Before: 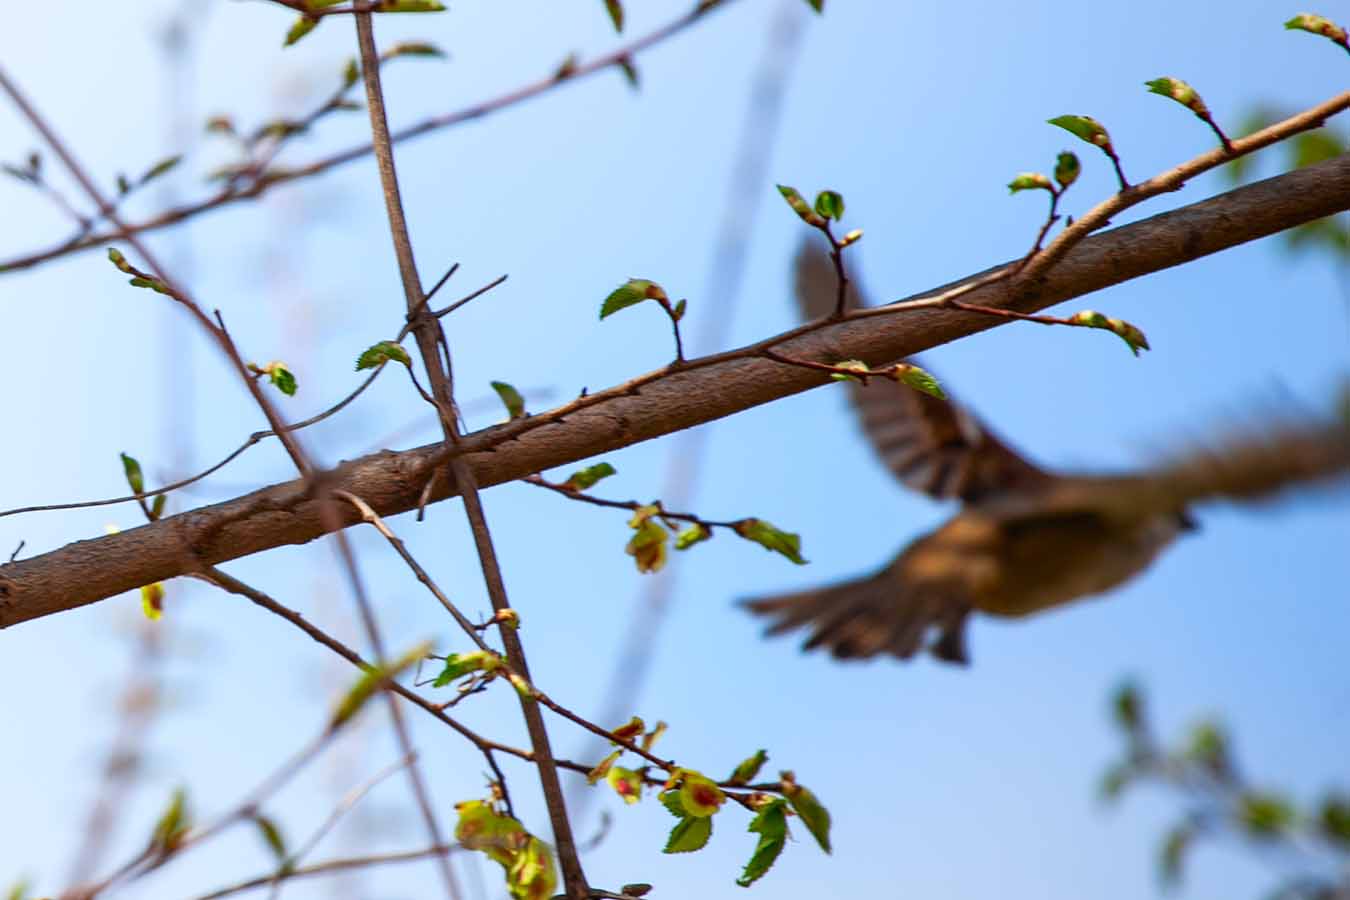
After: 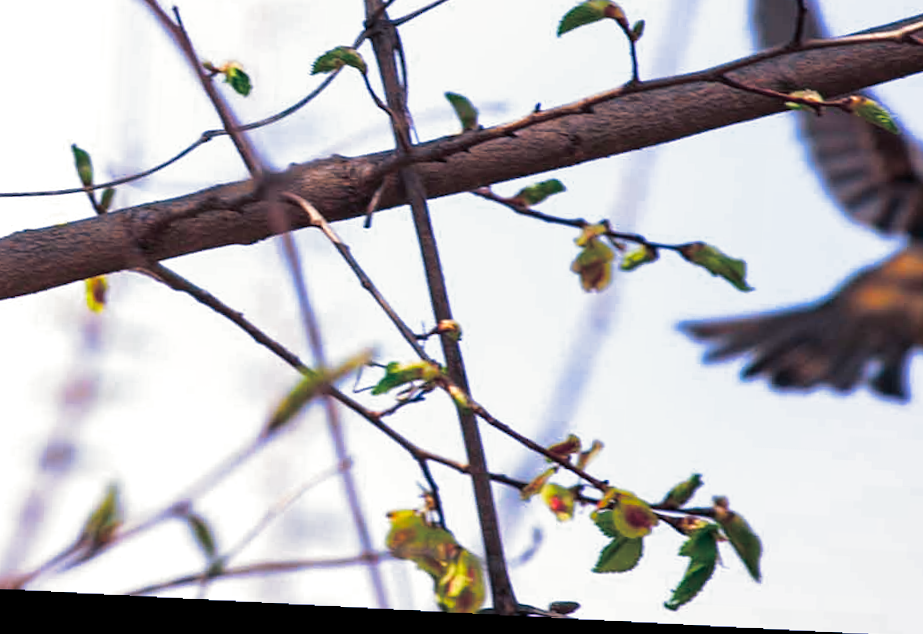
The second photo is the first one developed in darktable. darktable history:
split-toning: shadows › hue 216°, shadows › saturation 1, highlights › hue 57.6°, balance -33.4
rotate and perspective: rotation 2.17°, automatic cropping off
white balance: red 1.066, blue 1.119
crop and rotate: angle -0.82°, left 3.85%, top 31.828%, right 27.992%
